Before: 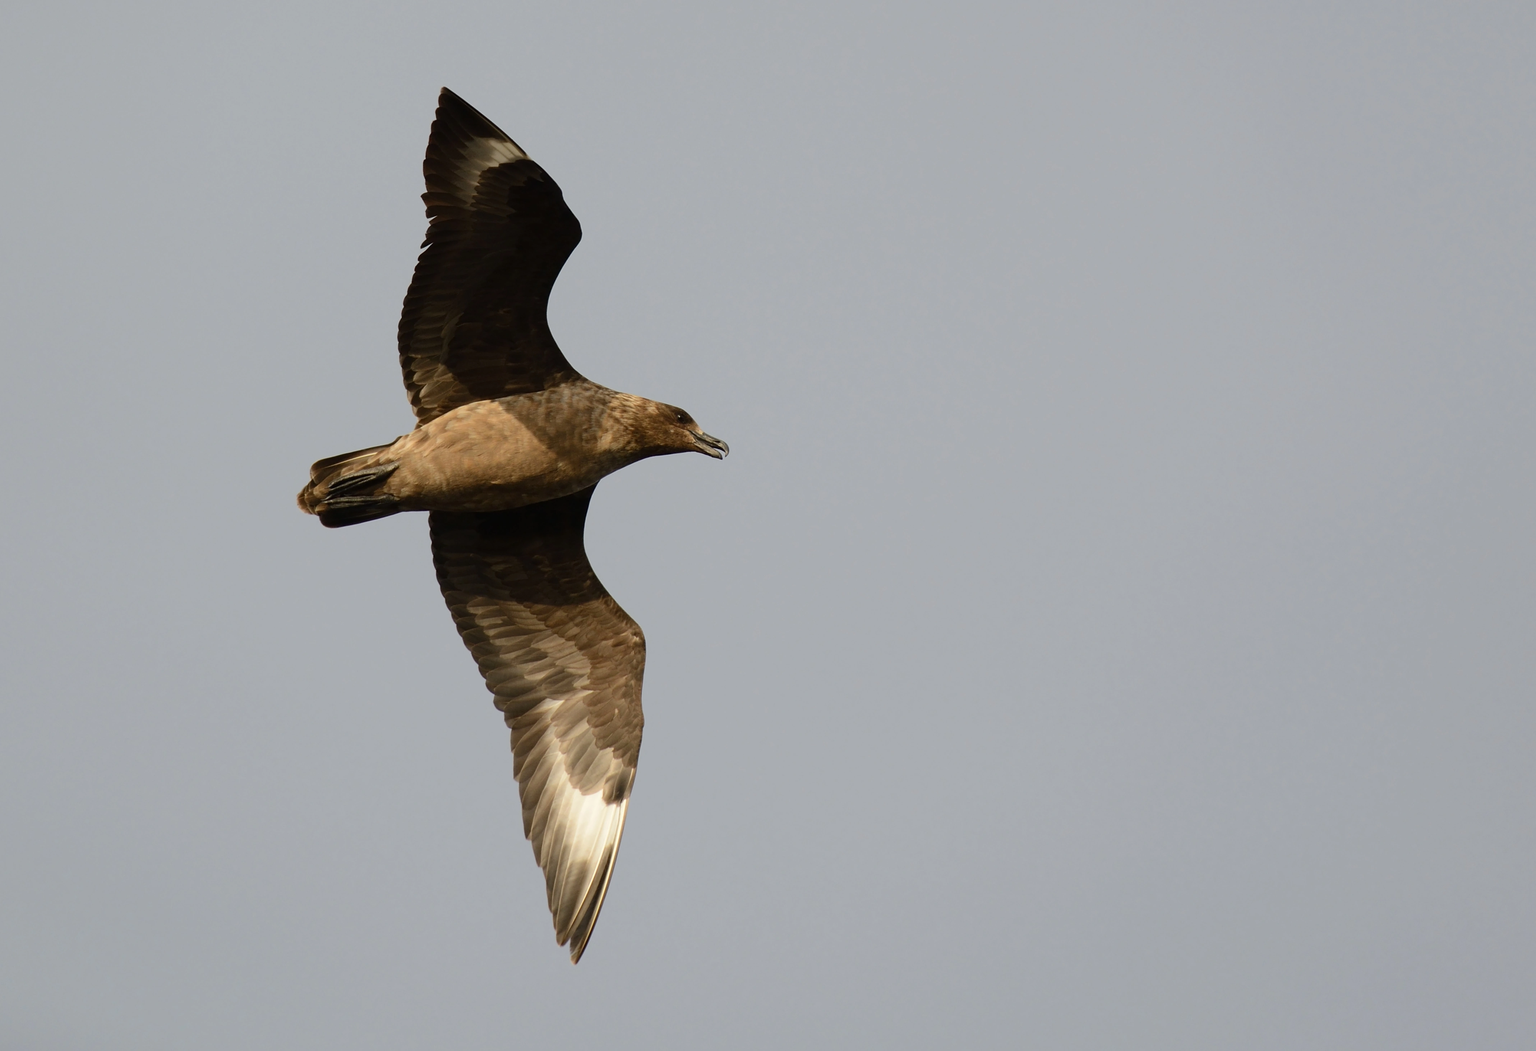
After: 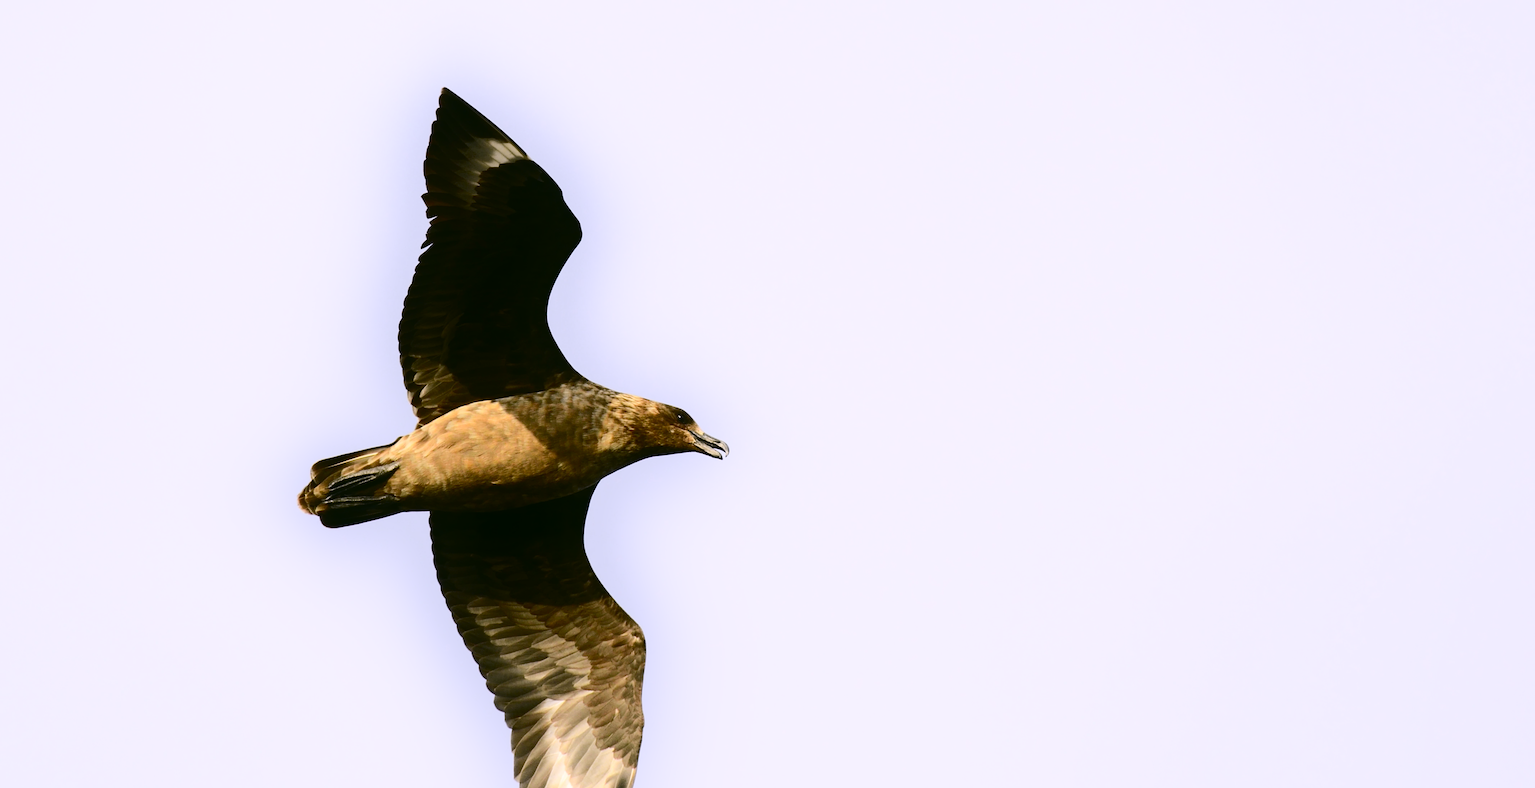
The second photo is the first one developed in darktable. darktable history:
white balance: red 0.926, green 1.003, blue 1.133
tone equalizer: -8 EV -0.417 EV, -7 EV -0.389 EV, -6 EV -0.333 EV, -5 EV -0.222 EV, -3 EV 0.222 EV, -2 EV 0.333 EV, -1 EV 0.389 EV, +0 EV 0.417 EV, edges refinement/feathering 500, mask exposure compensation -1.57 EV, preserve details no
sharpen: radius 2.883, amount 0.868, threshold 47.523
rotate and perspective: automatic cropping off
crop: bottom 24.988%
color correction: highlights a* 4.02, highlights b* 4.98, shadows a* -7.55, shadows b* 4.98
shadows and highlights: shadows -40.15, highlights 62.88, soften with gaussian
tone curve: curves: ch0 [(0, 0.023) (0.103, 0.087) (0.295, 0.297) (0.445, 0.531) (0.553, 0.665) (0.735, 0.843) (0.994, 1)]; ch1 [(0, 0) (0.414, 0.395) (0.447, 0.447) (0.485, 0.5) (0.512, 0.524) (0.542, 0.581) (0.581, 0.632) (0.646, 0.715) (1, 1)]; ch2 [(0, 0) (0.369, 0.388) (0.449, 0.431) (0.478, 0.471) (0.516, 0.517) (0.579, 0.624) (0.674, 0.775) (1, 1)], color space Lab, independent channels, preserve colors none
